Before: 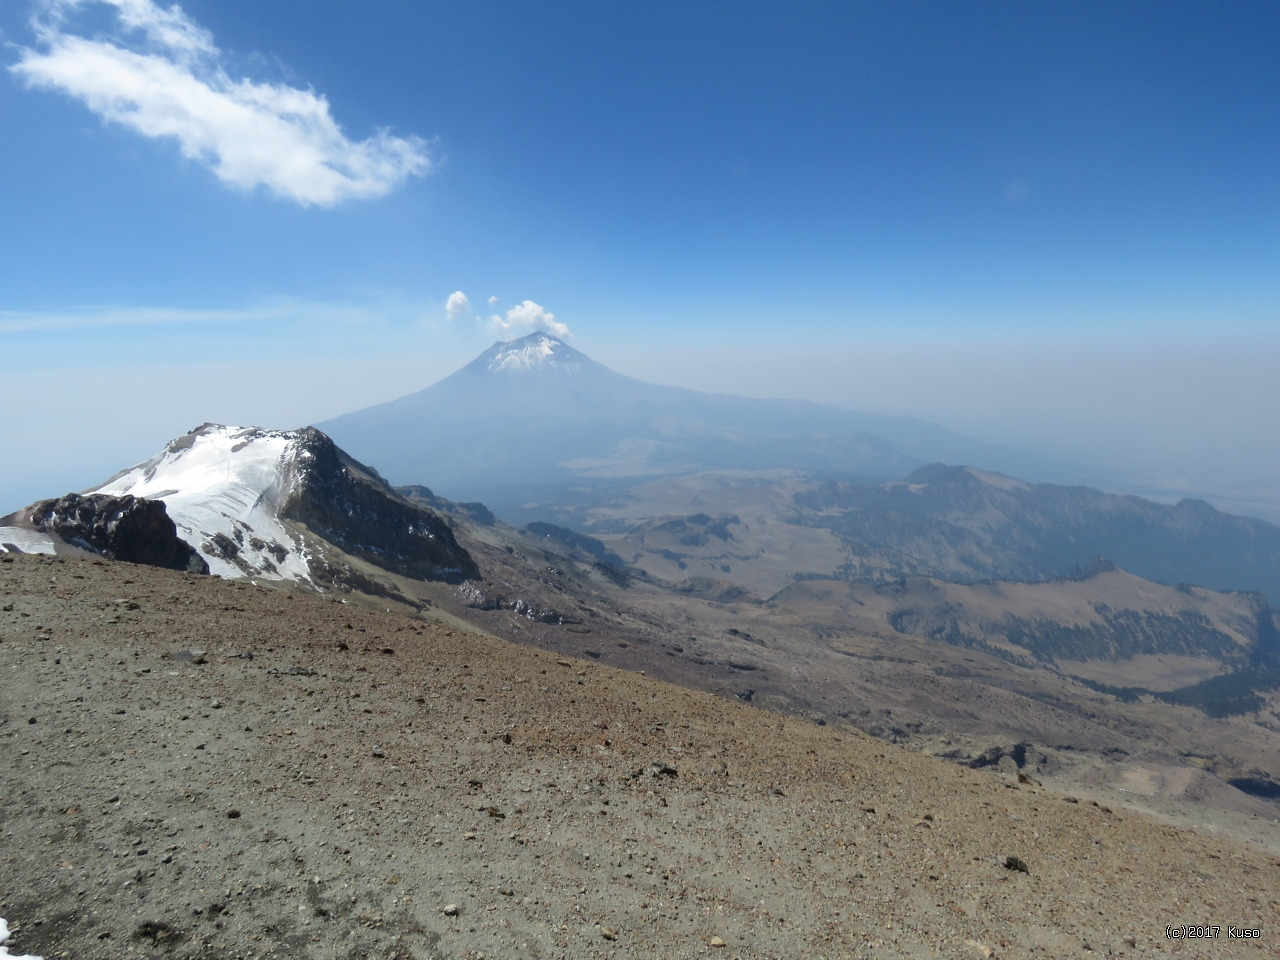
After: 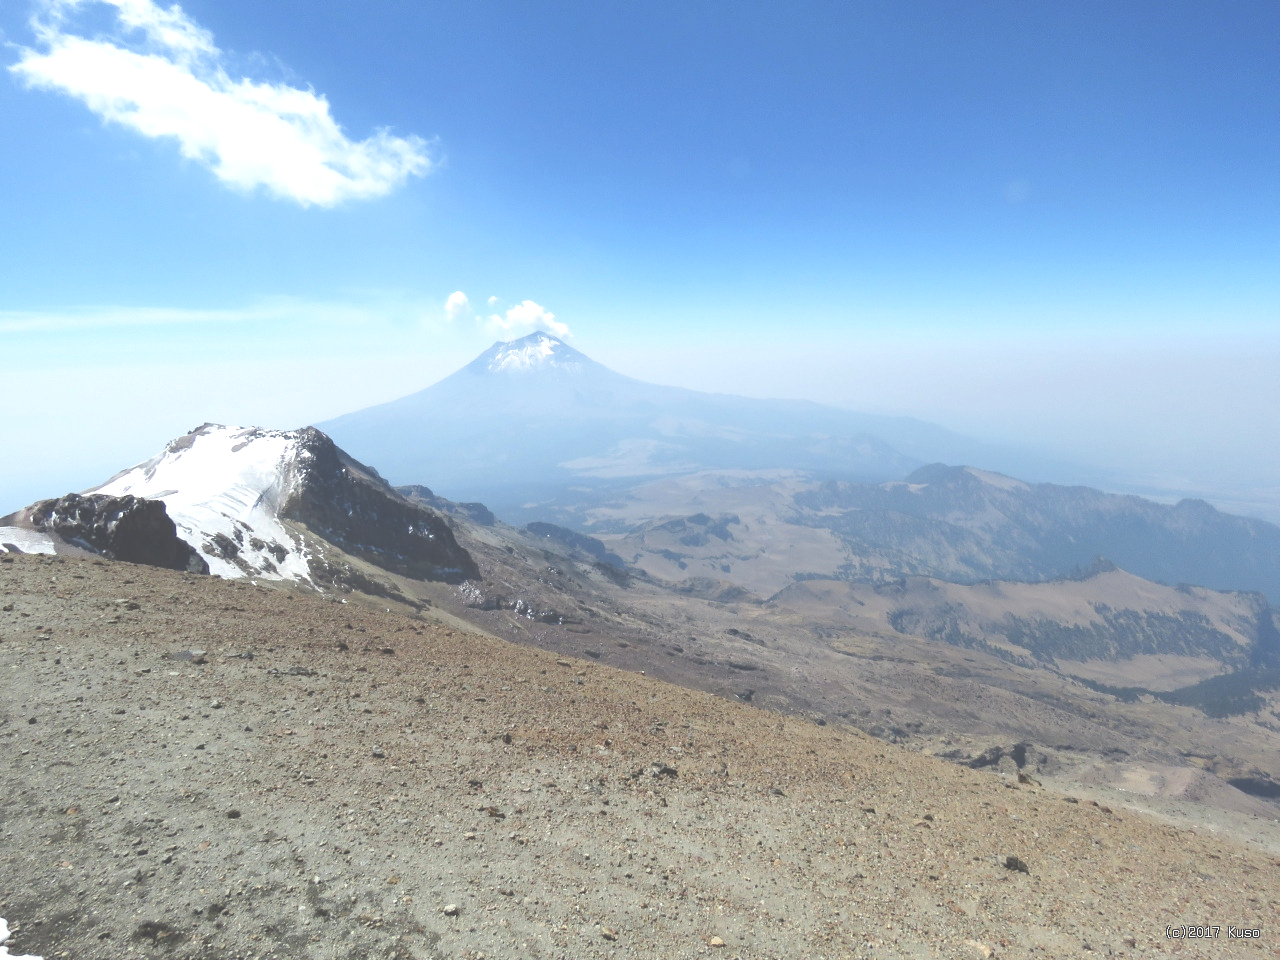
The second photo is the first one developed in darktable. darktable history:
levels: levels [0, 0.476, 0.951]
base curve: curves: ch0 [(0, 0) (0.688, 0.865) (1, 1)], preserve colors none
exposure: black level correction -0.041, exposure 0.064 EV, compensate highlight preservation false
